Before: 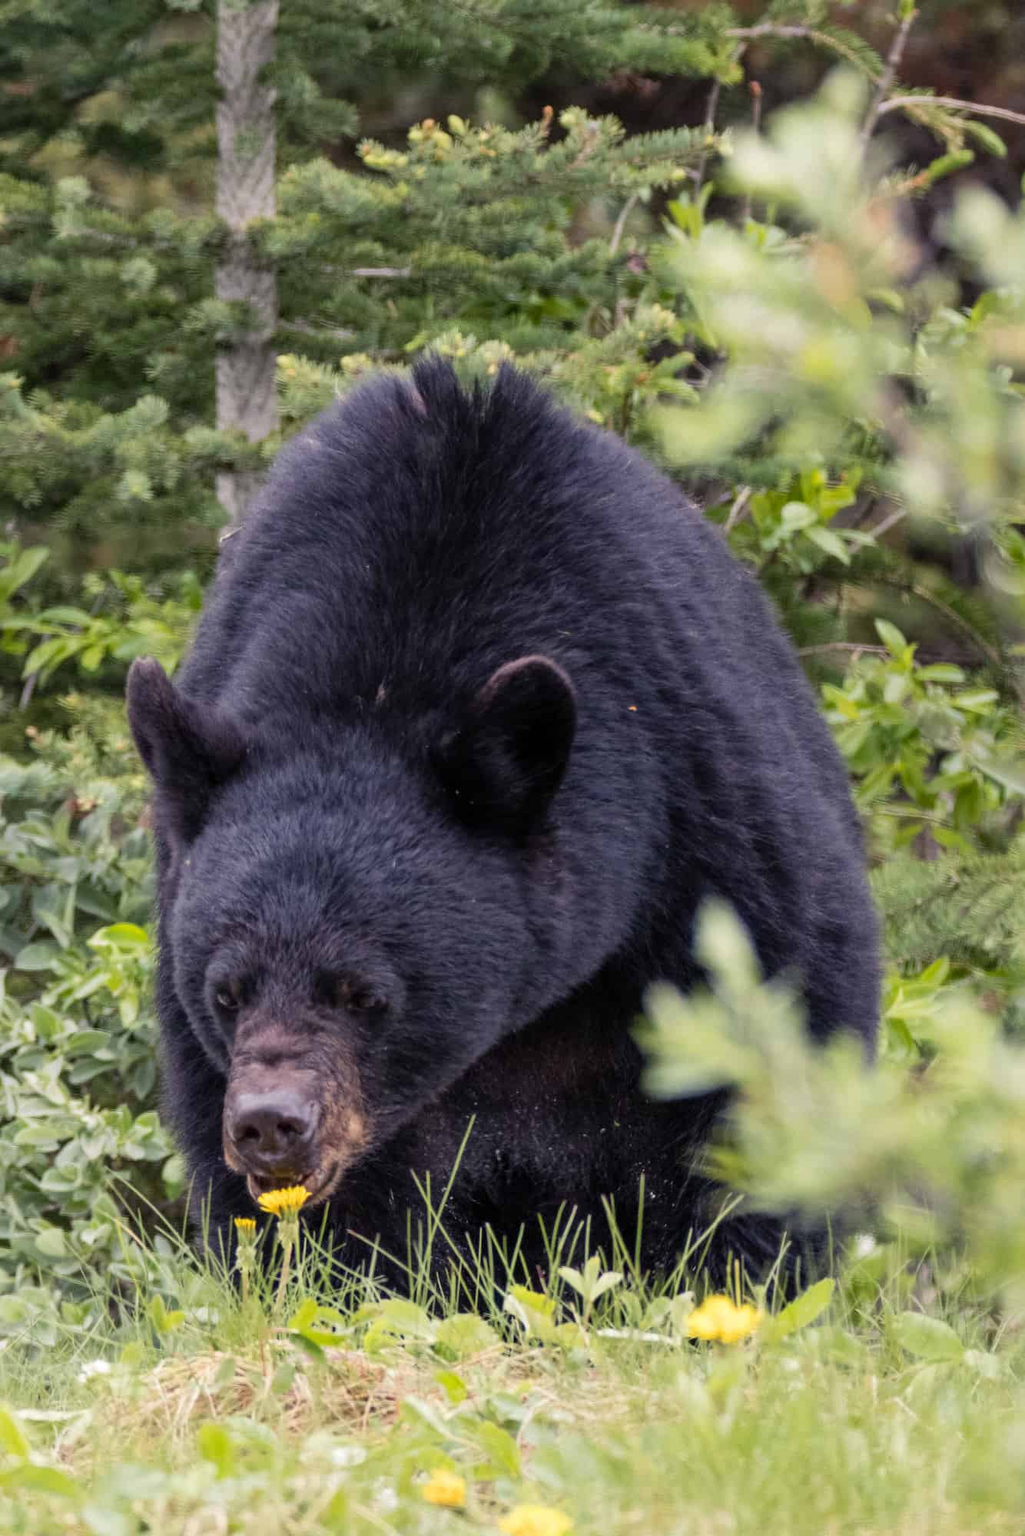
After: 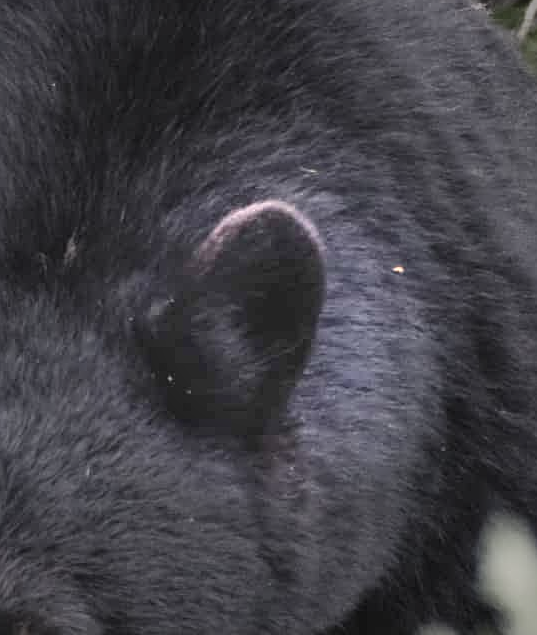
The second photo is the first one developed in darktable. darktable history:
contrast brightness saturation: contrast -0.25, saturation -0.42
exposure: black level correction 0, exposure 1.995 EV, compensate highlight preservation false
crop: left 31.891%, top 32.662%, right 27.805%, bottom 35.587%
vignetting: fall-off start 30.33%, fall-off radius 34.79%, brightness -0.687
shadows and highlights: shadows 24.55, highlights -78.14, soften with gaussian
sharpen: on, module defaults
